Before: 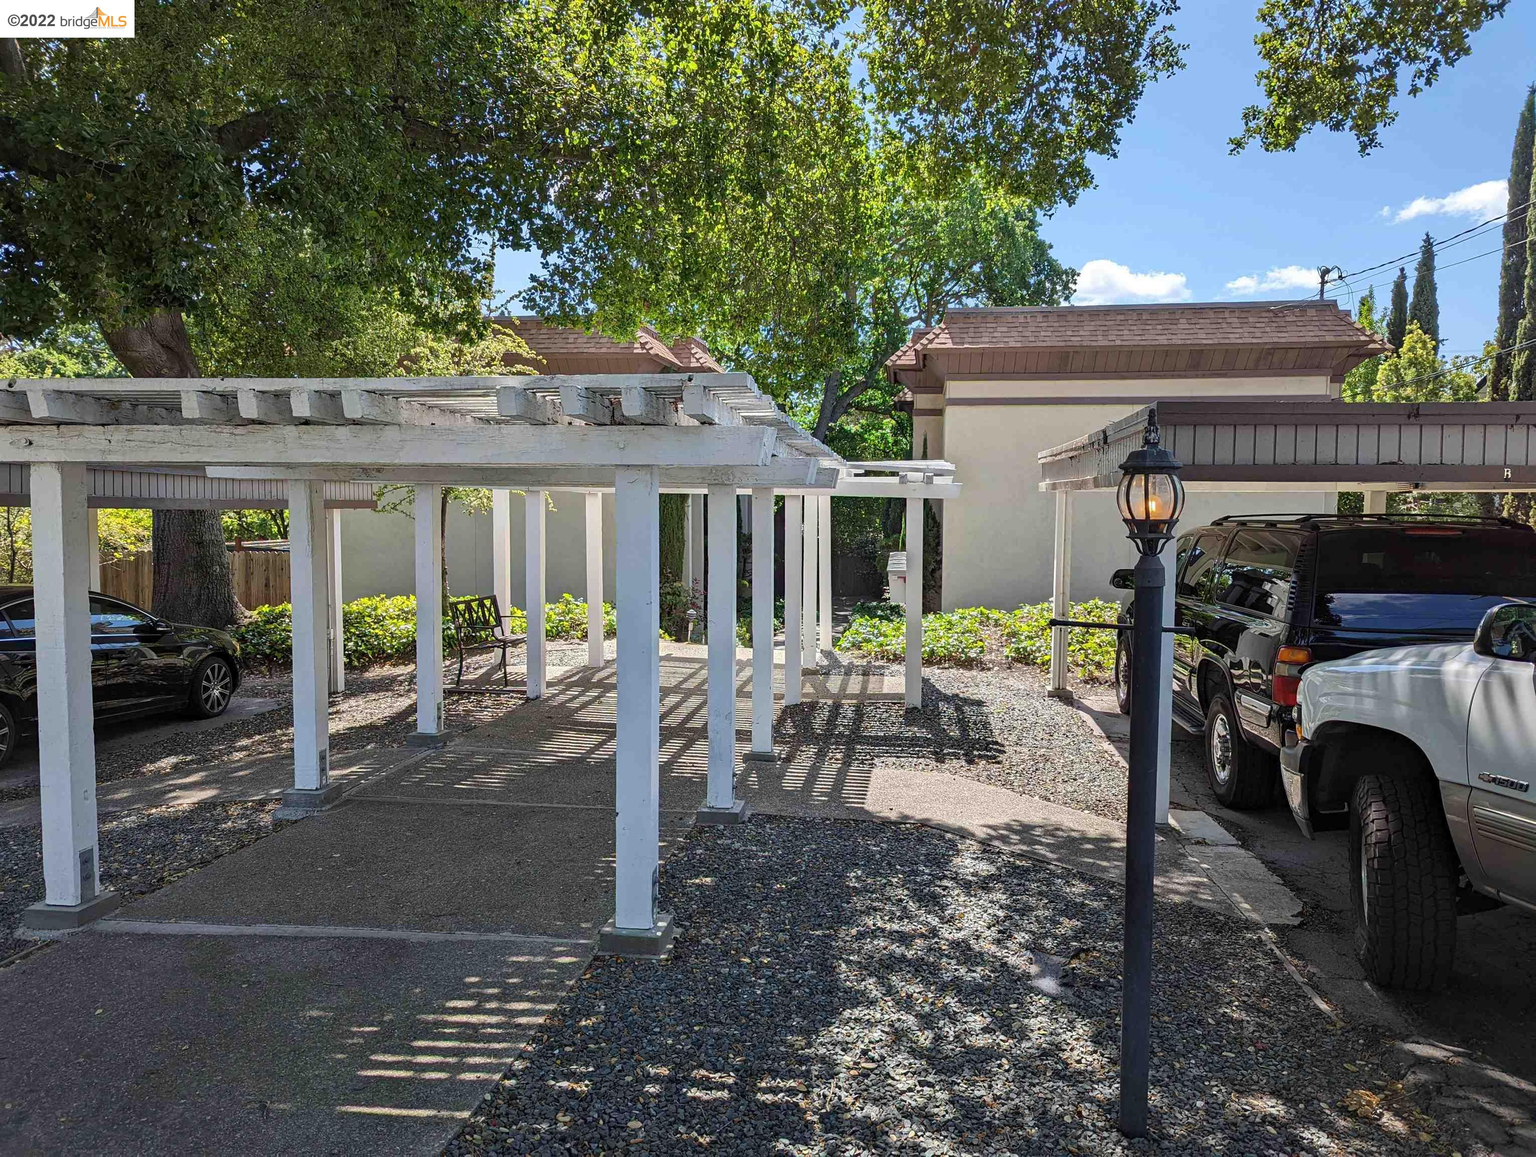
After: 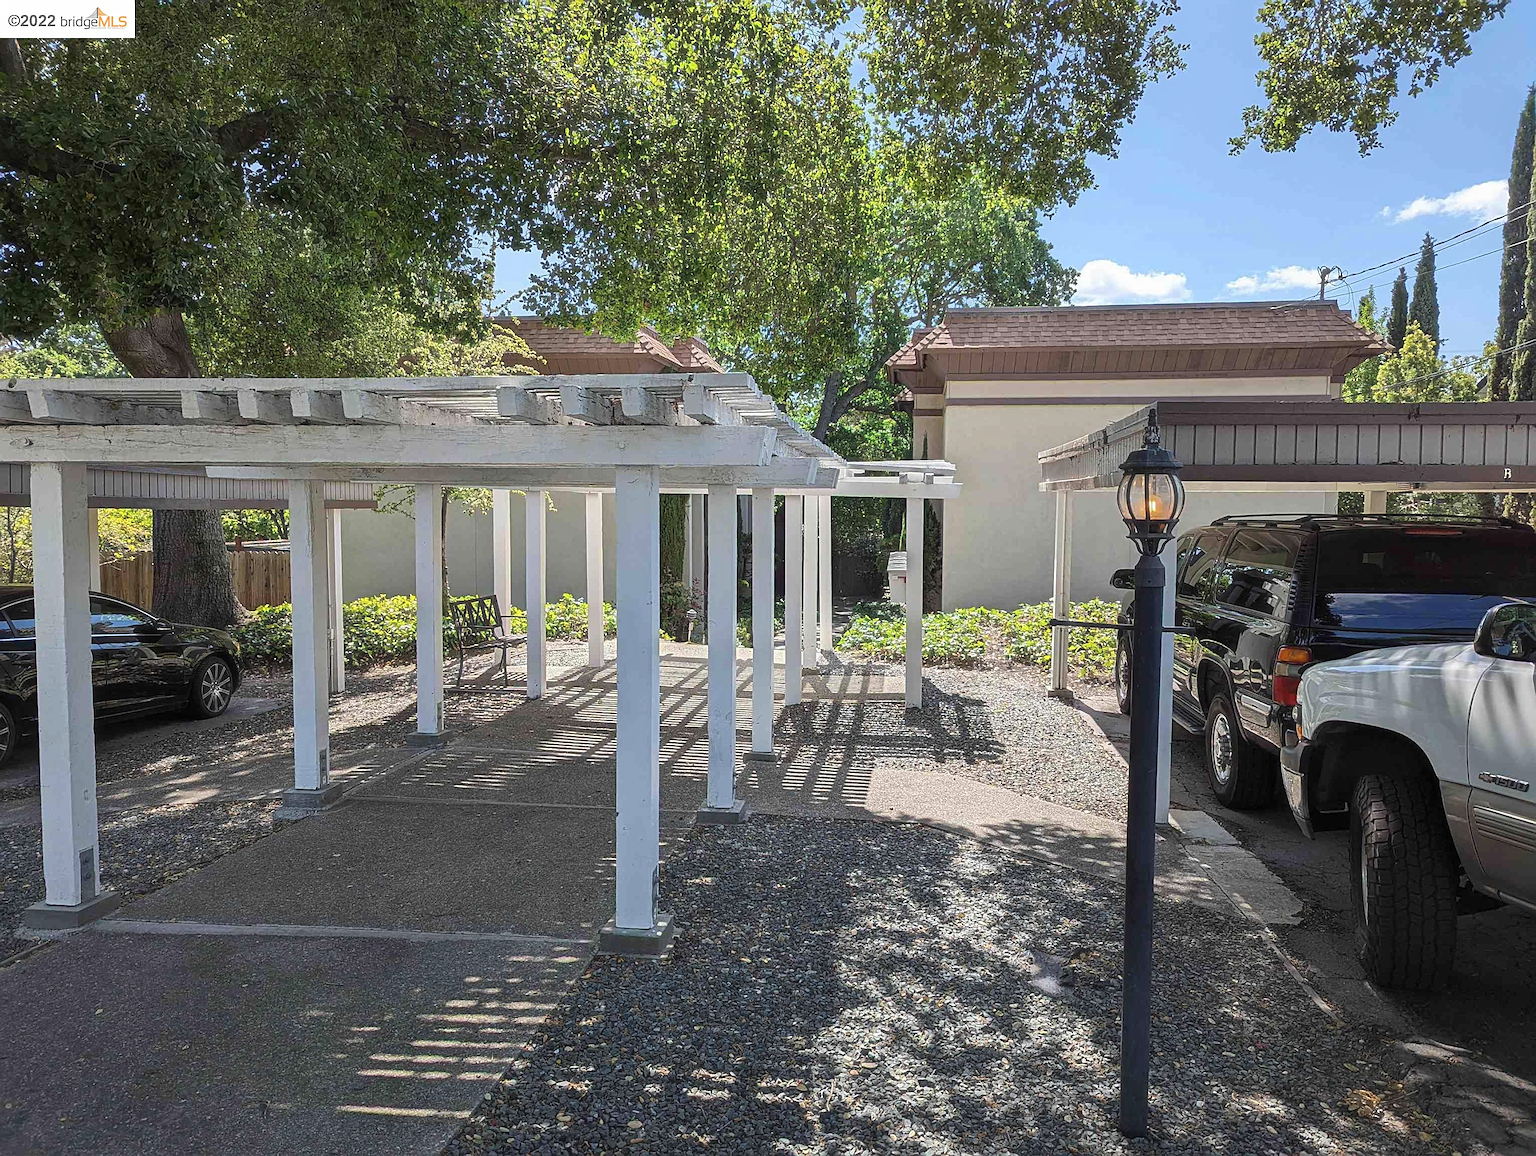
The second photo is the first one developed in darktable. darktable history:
sharpen: on, module defaults
contrast equalizer: y [[0.5, 0.5, 0.472, 0.5, 0.5, 0.5], [0.5 ×6], [0.5 ×6], [0 ×6], [0 ×6]]
haze removal: strength -0.1, adaptive false
